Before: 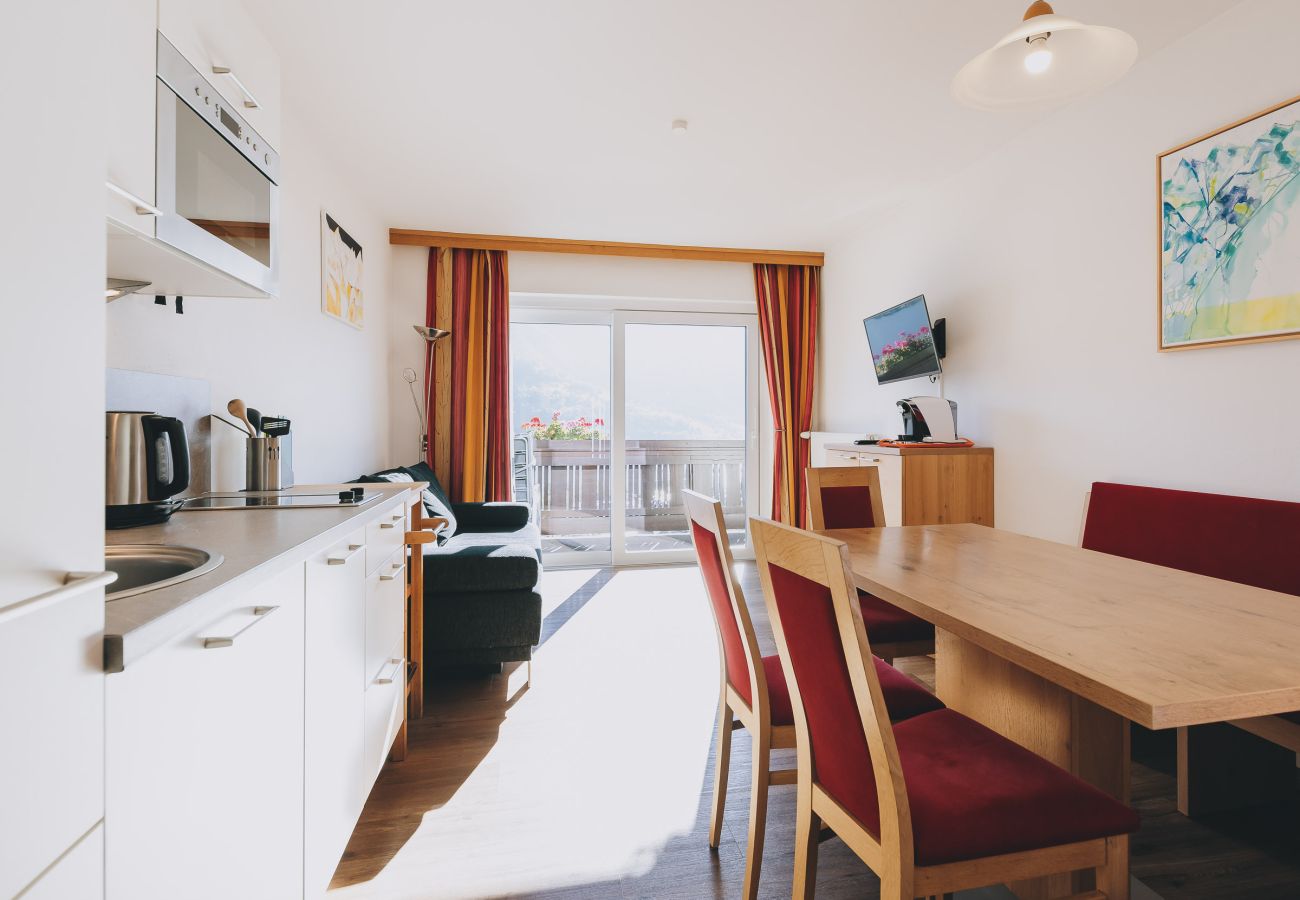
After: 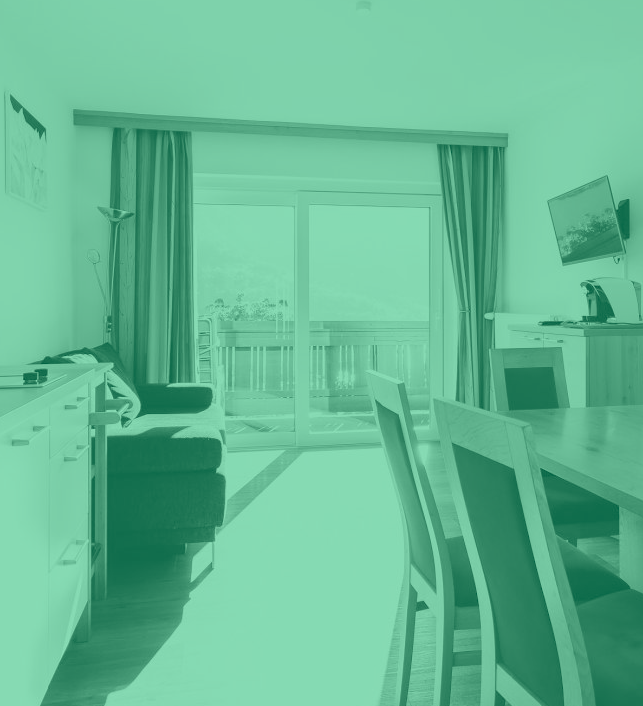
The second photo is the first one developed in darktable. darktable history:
crop and rotate: angle 0.02°, left 24.353%, top 13.219%, right 26.156%, bottom 8.224%
colorize: hue 147.6°, saturation 65%, lightness 21.64%
